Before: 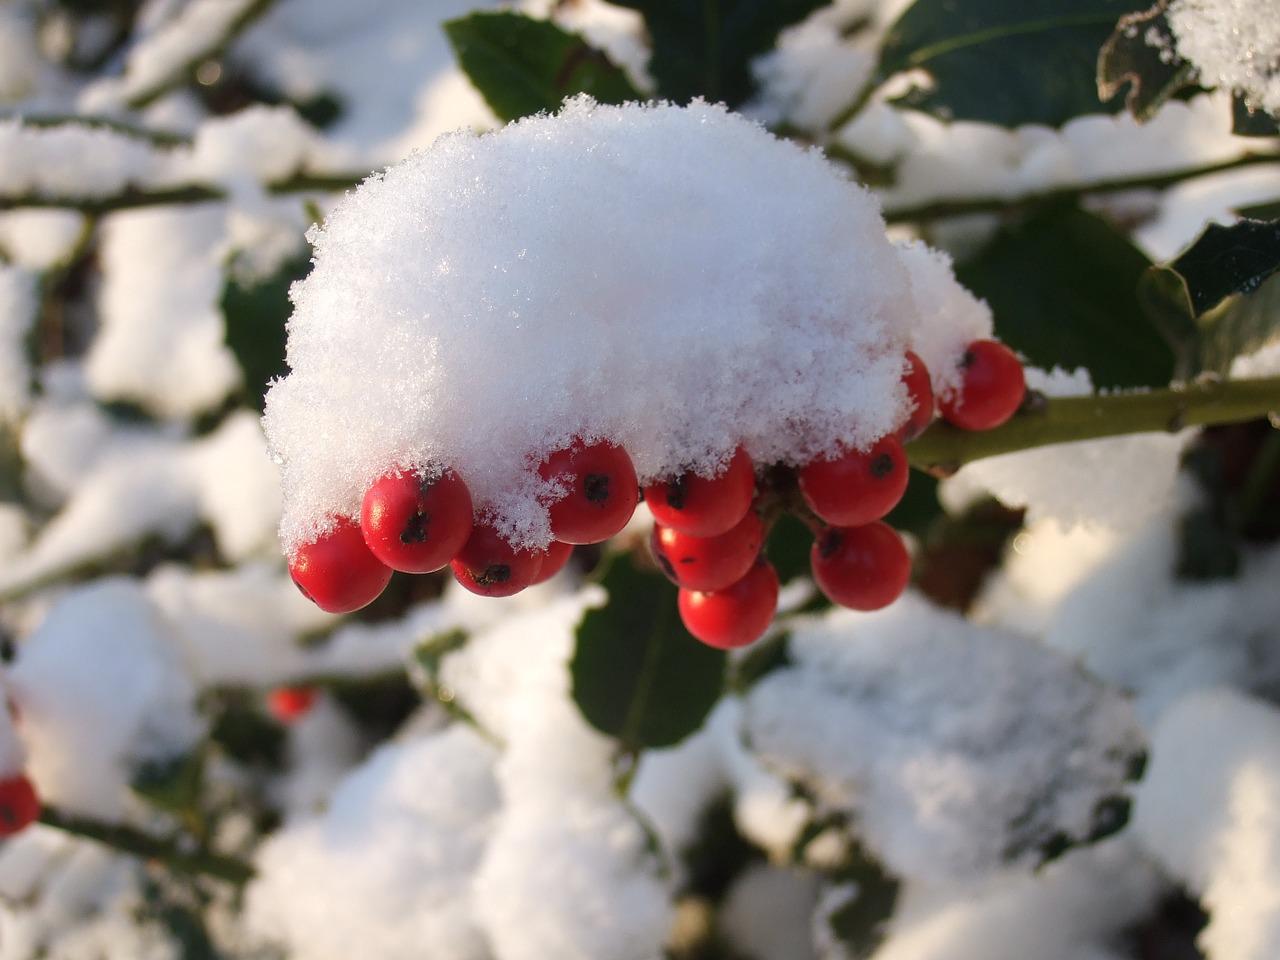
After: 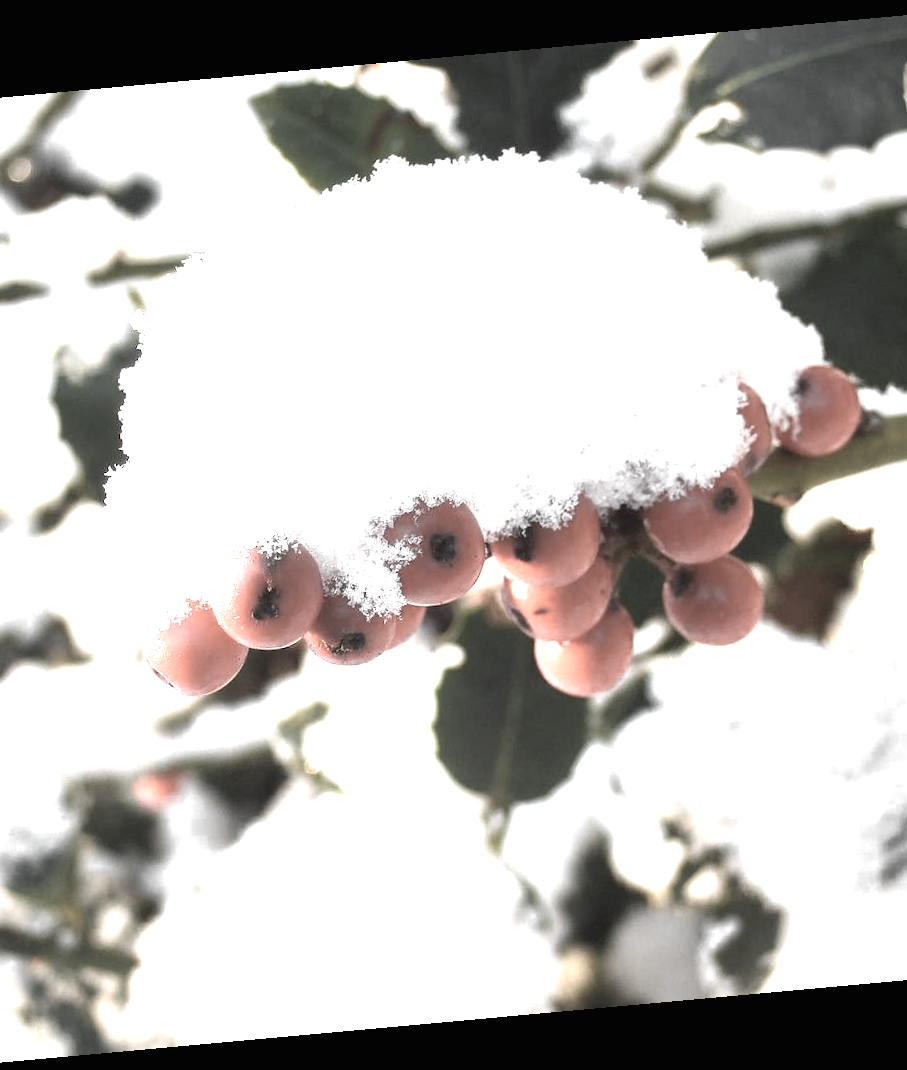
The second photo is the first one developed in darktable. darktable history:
color zones: curves: ch0 [(0, 0.613) (0.01, 0.613) (0.245, 0.448) (0.498, 0.529) (0.642, 0.665) (0.879, 0.777) (0.99, 0.613)]; ch1 [(0, 0.035) (0.121, 0.189) (0.259, 0.197) (0.415, 0.061) (0.589, 0.022) (0.732, 0.022) (0.857, 0.026) (0.991, 0.053)]
exposure: black level correction 0, exposure 1.9 EV, compensate highlight preservation false
rotate and perspective: rotation -5.2°, automatic cropping off
crop and rotate: left 14.385%, right 18.948%
